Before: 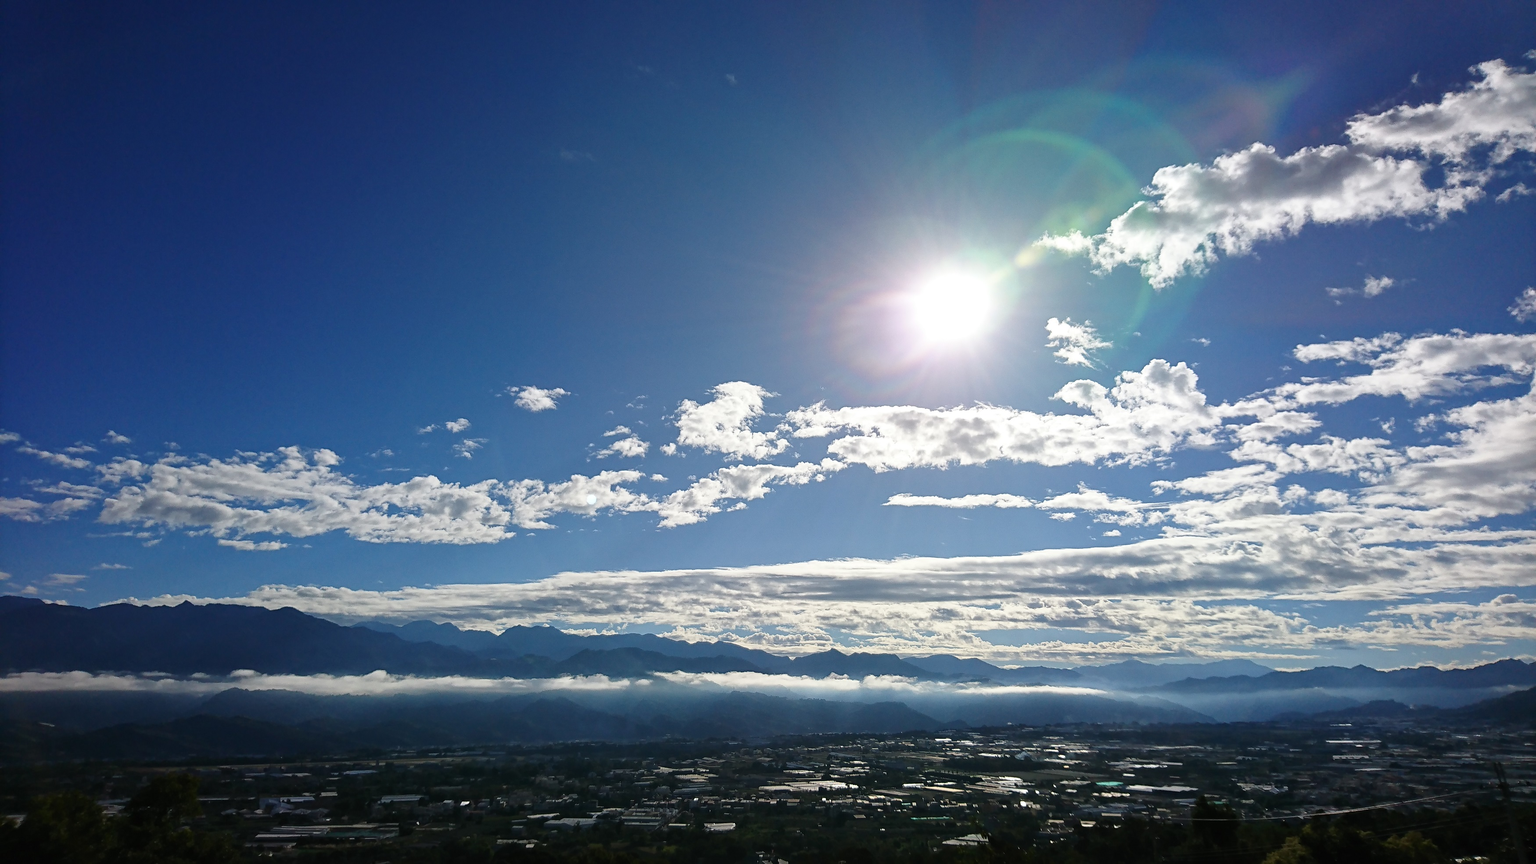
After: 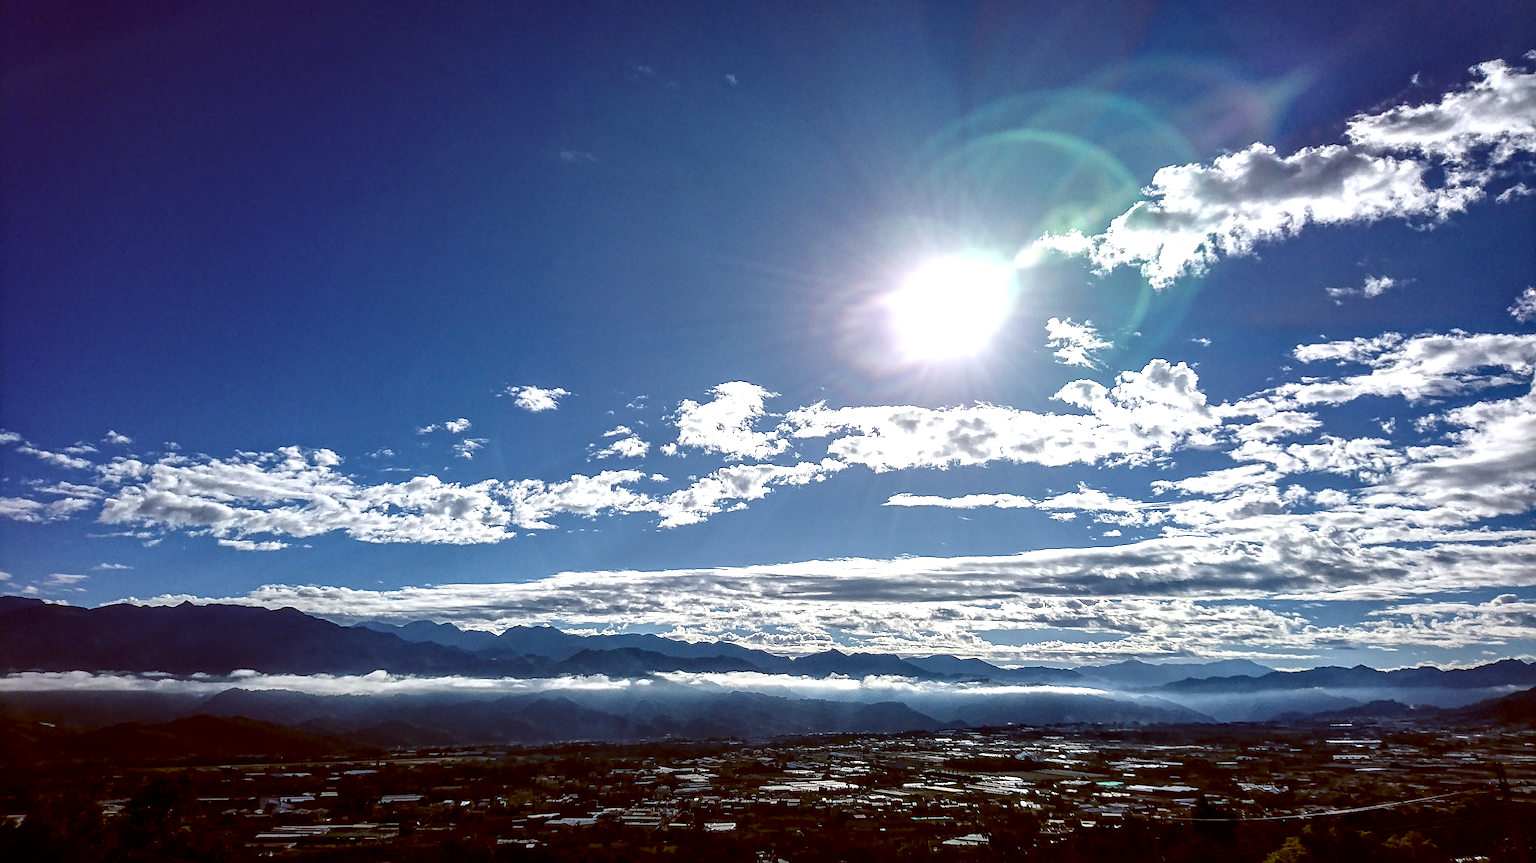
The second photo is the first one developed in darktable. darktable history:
color balance: lift [1, 1.015, 1.004, 0.985], gamma [1, 0.958, 0.971, 1.042], gain [1, 0.956, 0.977, 1.044]
local contrast: highlights 19%, detail 186%
sharpen: on, module defaults
